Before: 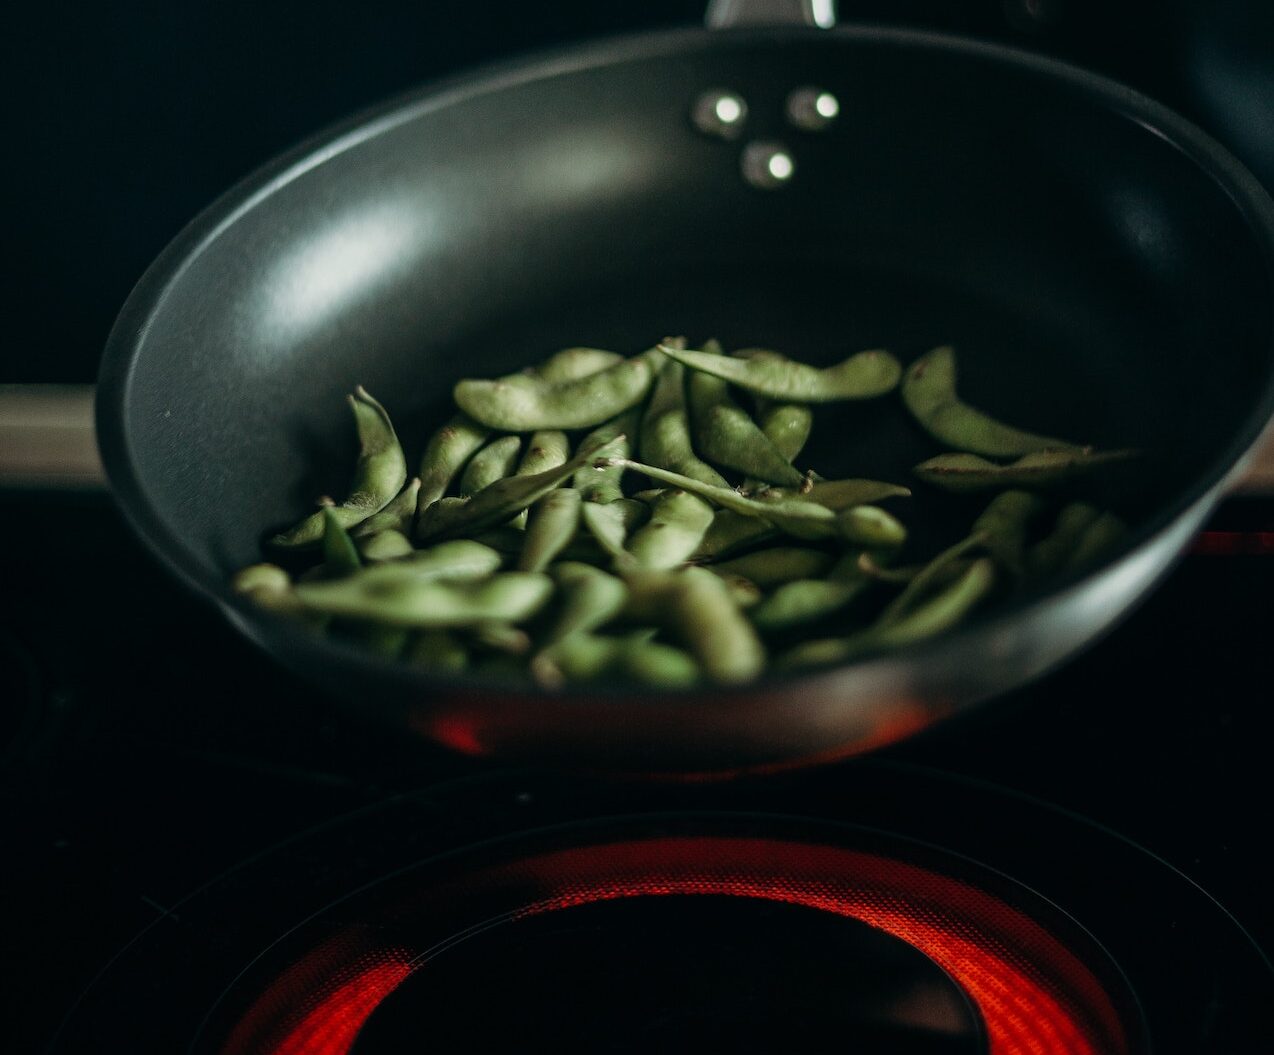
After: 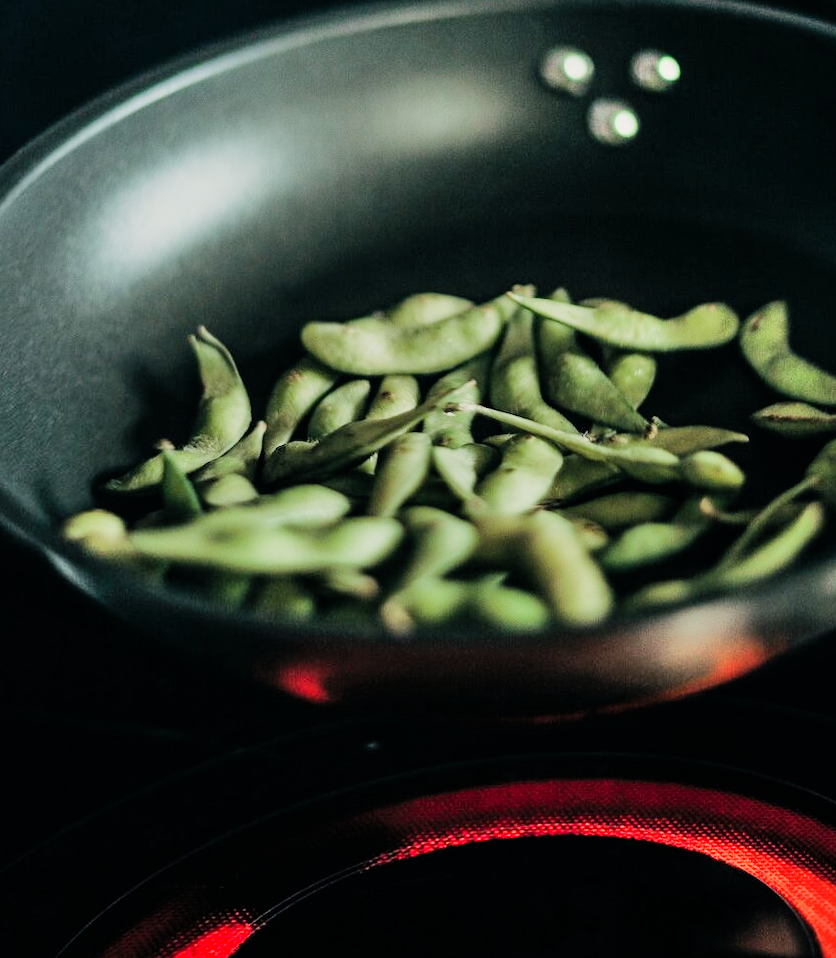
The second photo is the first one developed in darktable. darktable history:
shadows and highlights: shadows color adjustment 97.66%, soften with gaussian
rotate and perspective: rotation -0.013°, lens shift (vertical) -0.027, lens shift (horizontal) 0.178, crop left 0.016, crop right 0.989, crop top 0.082, crop bottom 0.918
exposure: black level correction 0, exposure 1 EV, compensate exposure bias true, compensate highlight preservation false
crop and rotate: left 15.546%, right 17.787%
filmic rgb: black relative exposure -6.98 EV, white relative exposure 5.63 EV, hardness 2.86
